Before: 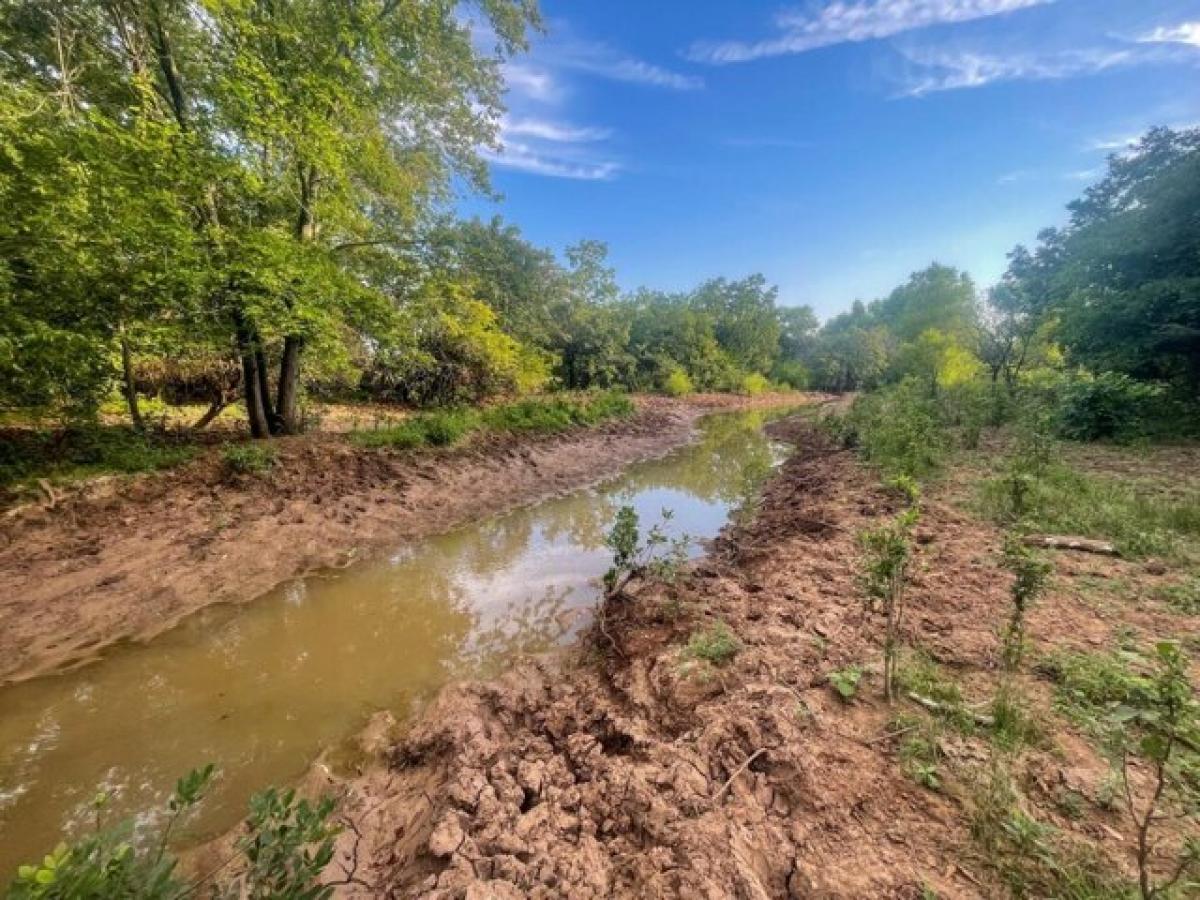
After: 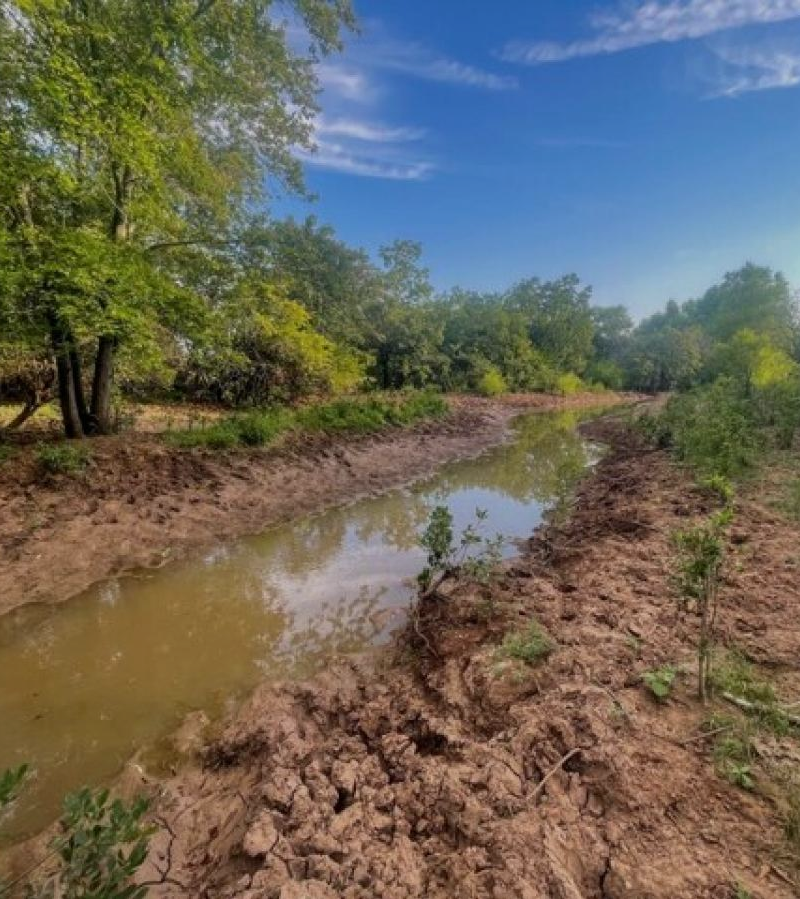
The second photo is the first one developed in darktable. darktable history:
exposure: exposure -0.582 EV, compensate highlight preservation false
crop and rotate: left 15.546%, right 17.787%
